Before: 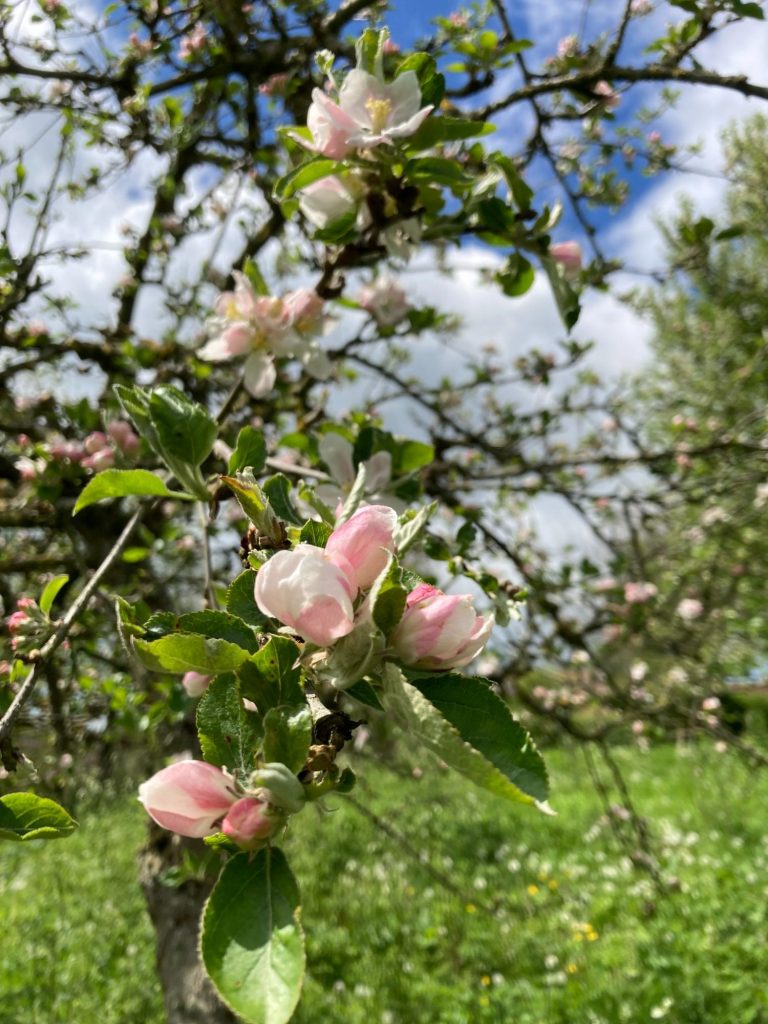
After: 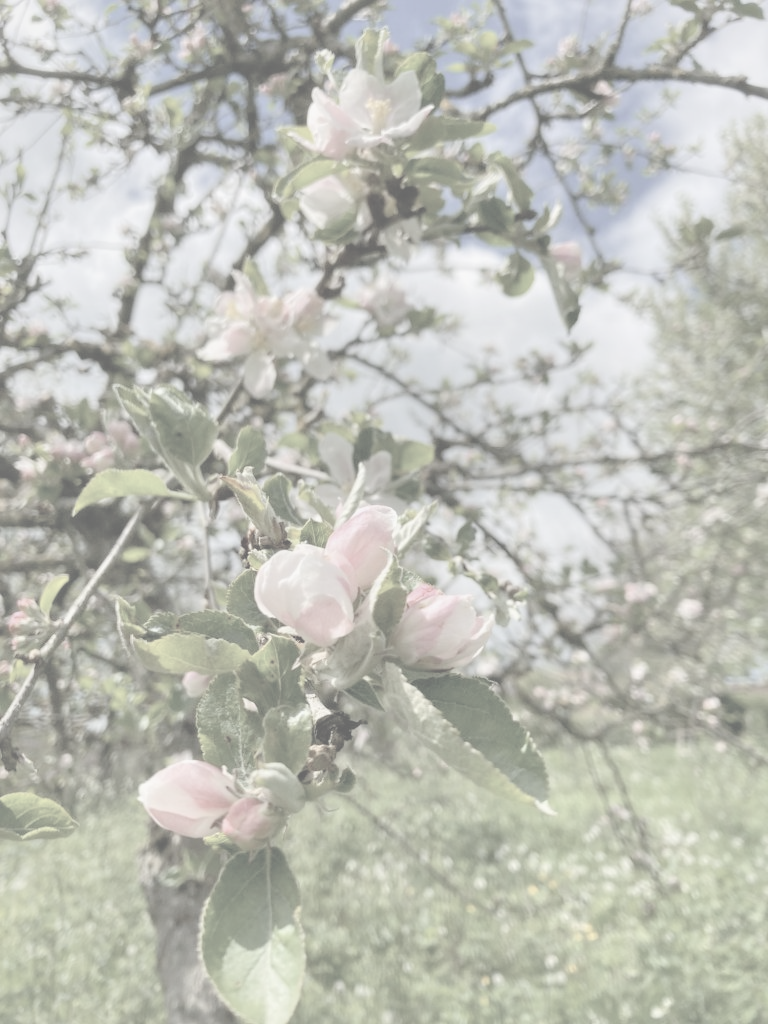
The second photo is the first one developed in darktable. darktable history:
local contrast: mode bilateral grid, contrast 25, coarseness 50, detail 123%, midtone range 0.2
contrast brightness saturation: contrast -0.32, brightness 0.75, saturation -0.78
exposure: exposure 0.2 EV, compensate highlight preservation false
